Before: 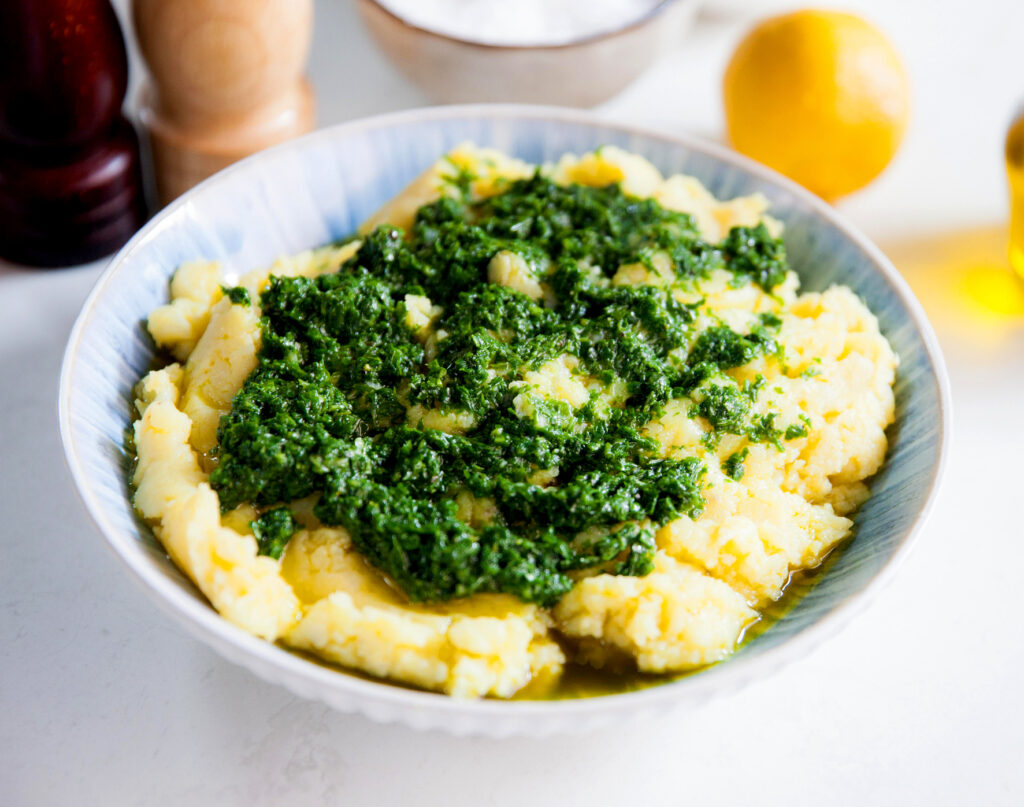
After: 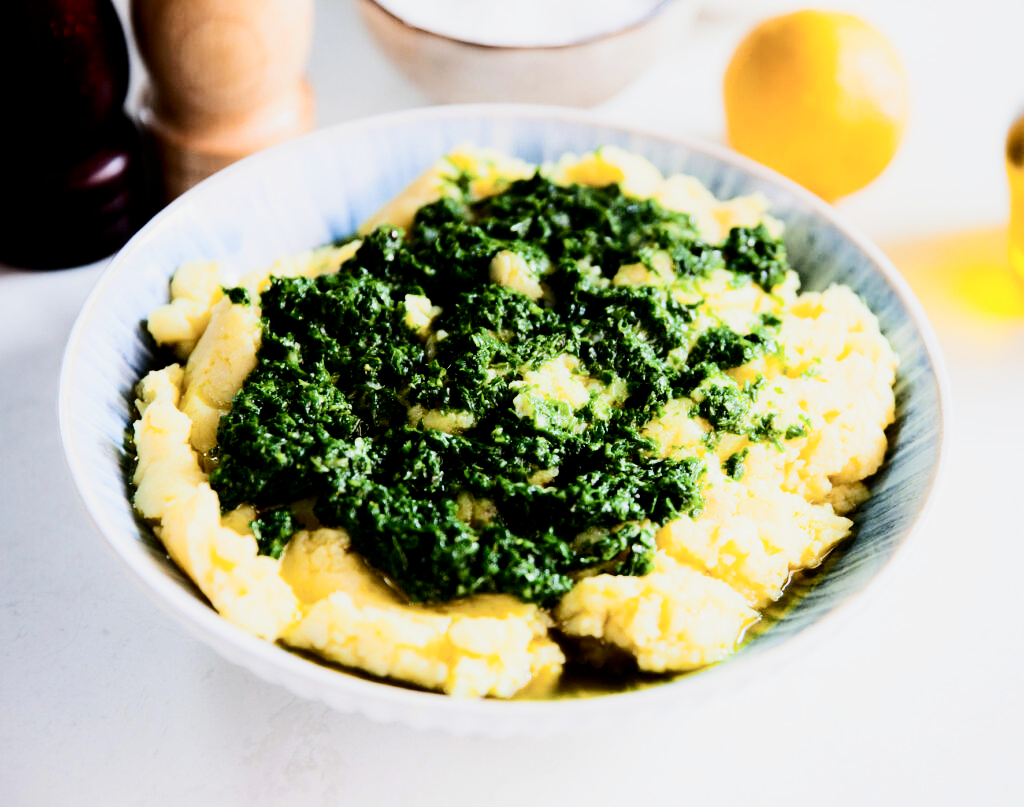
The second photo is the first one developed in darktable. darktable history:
contrast brightness saturation: contrast 0.28
filmic rgb: black relative exposure -5 EV, hardness 2.88, contrast 1.4, highlights saturation mix -30%
